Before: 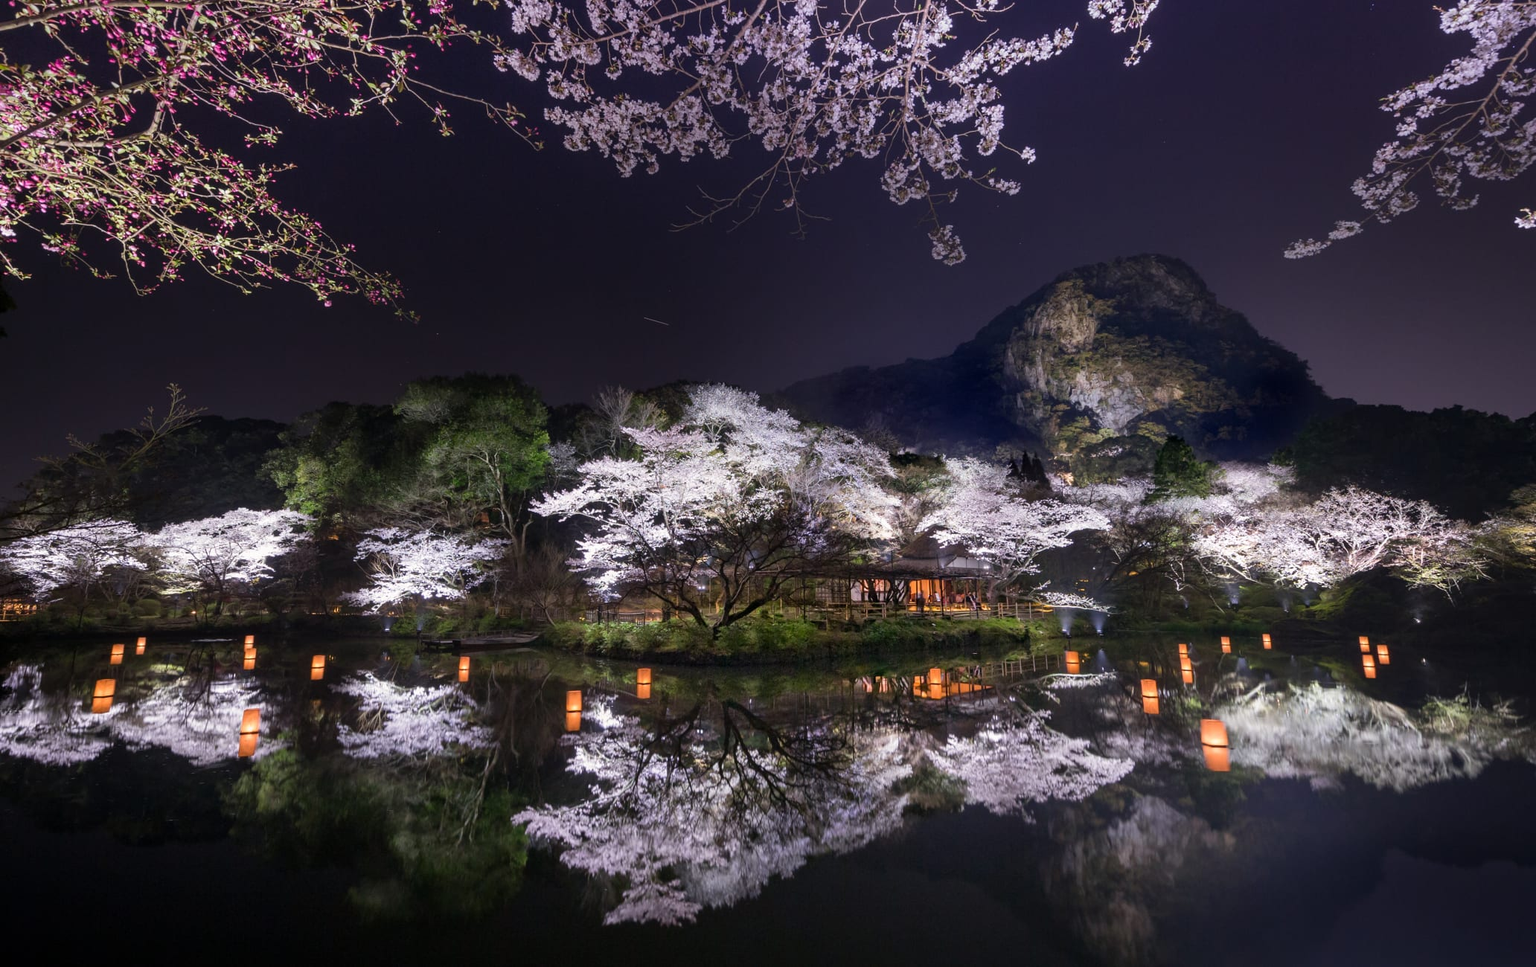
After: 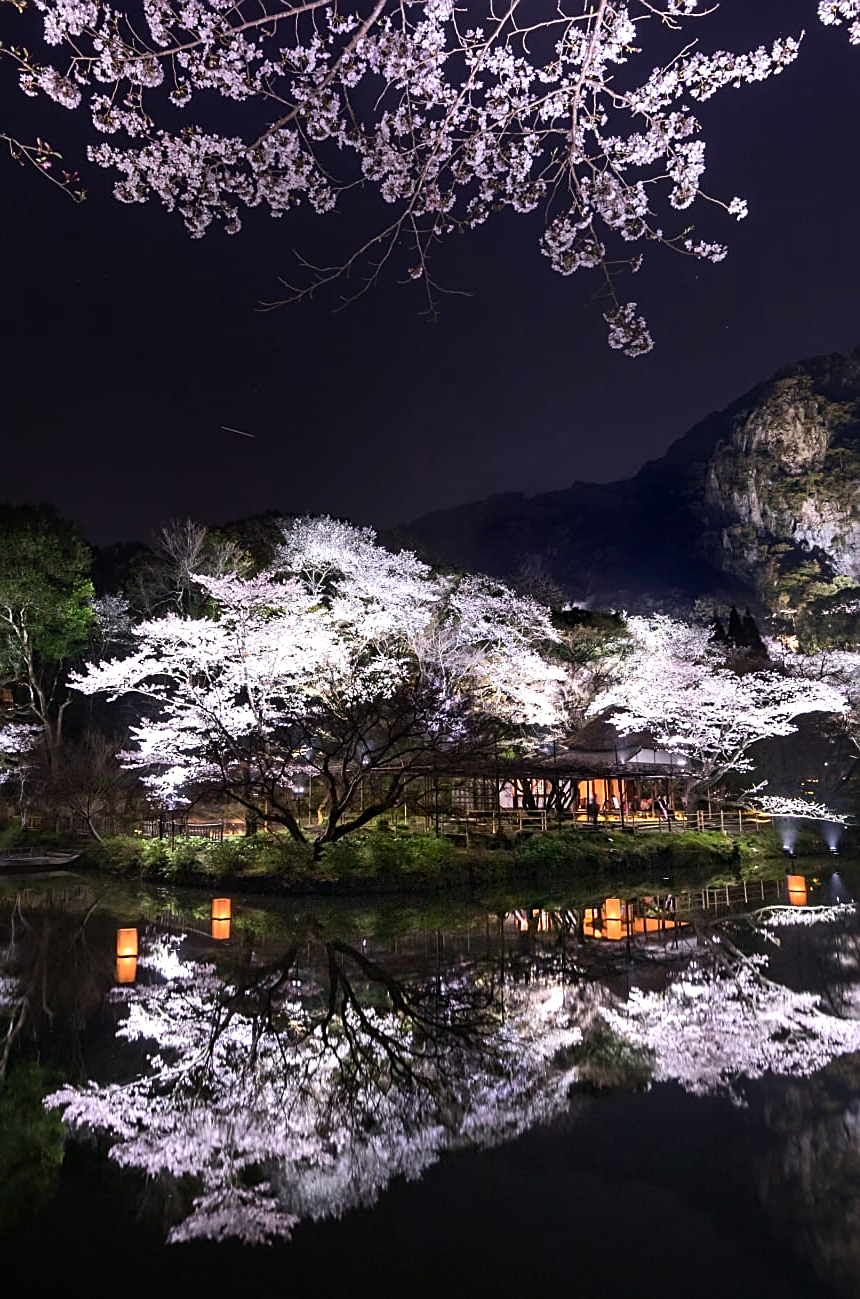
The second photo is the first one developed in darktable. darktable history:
tone equalizer: -8 EV -0.75 EV, -7 EV -0.7 EV, -6 EV -0.6 EV, -5 EV -0.4 EV, -3 EV 0.4 EV, -2 EV 0.6 EV, -1 EV 0.7 EV, +0 EV 0.75 EV, edges refinement/feathering 500, mask exposure compensation -1.57 EV, preserve details no
crop: left 31.229%, right 27.105%
sharpen: on, module defaults
